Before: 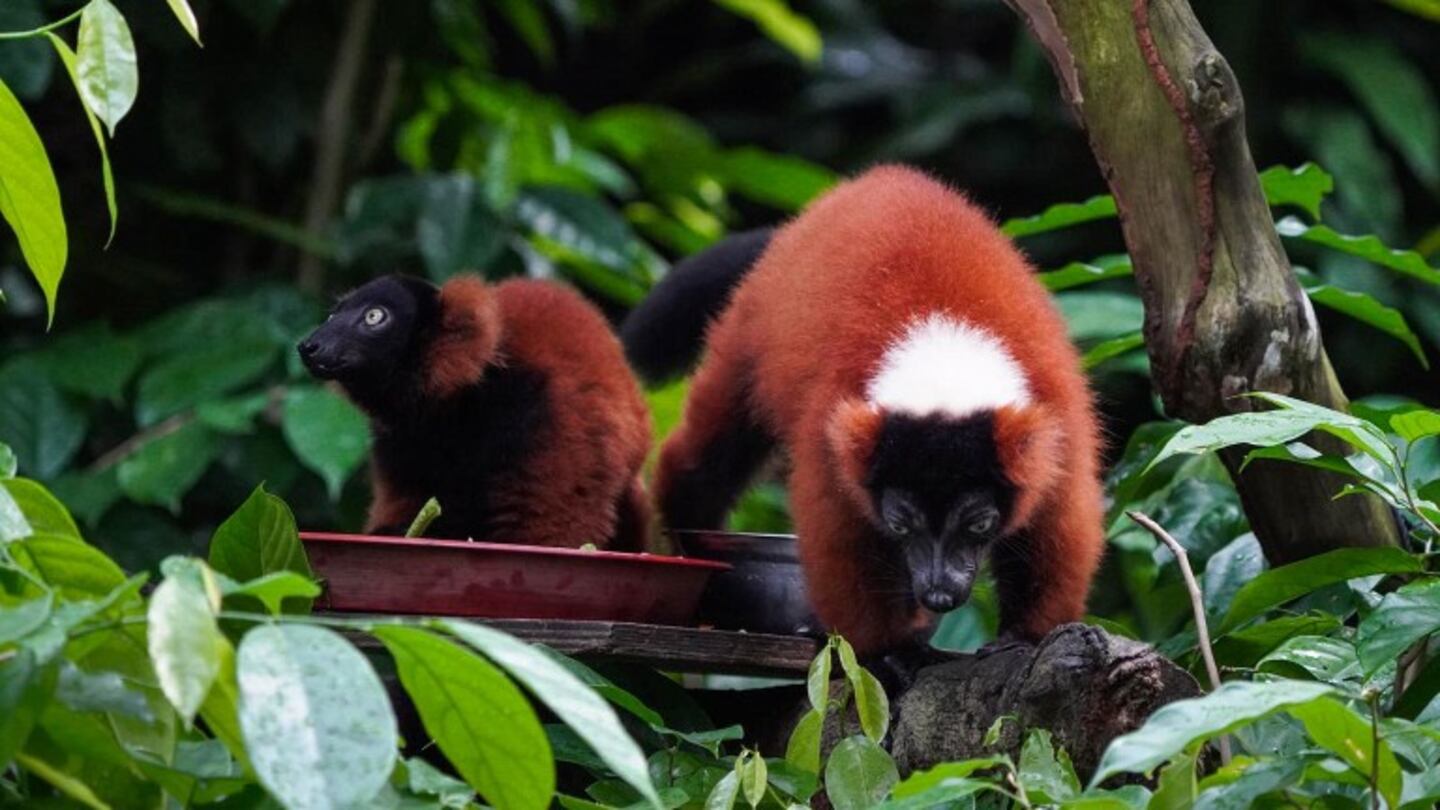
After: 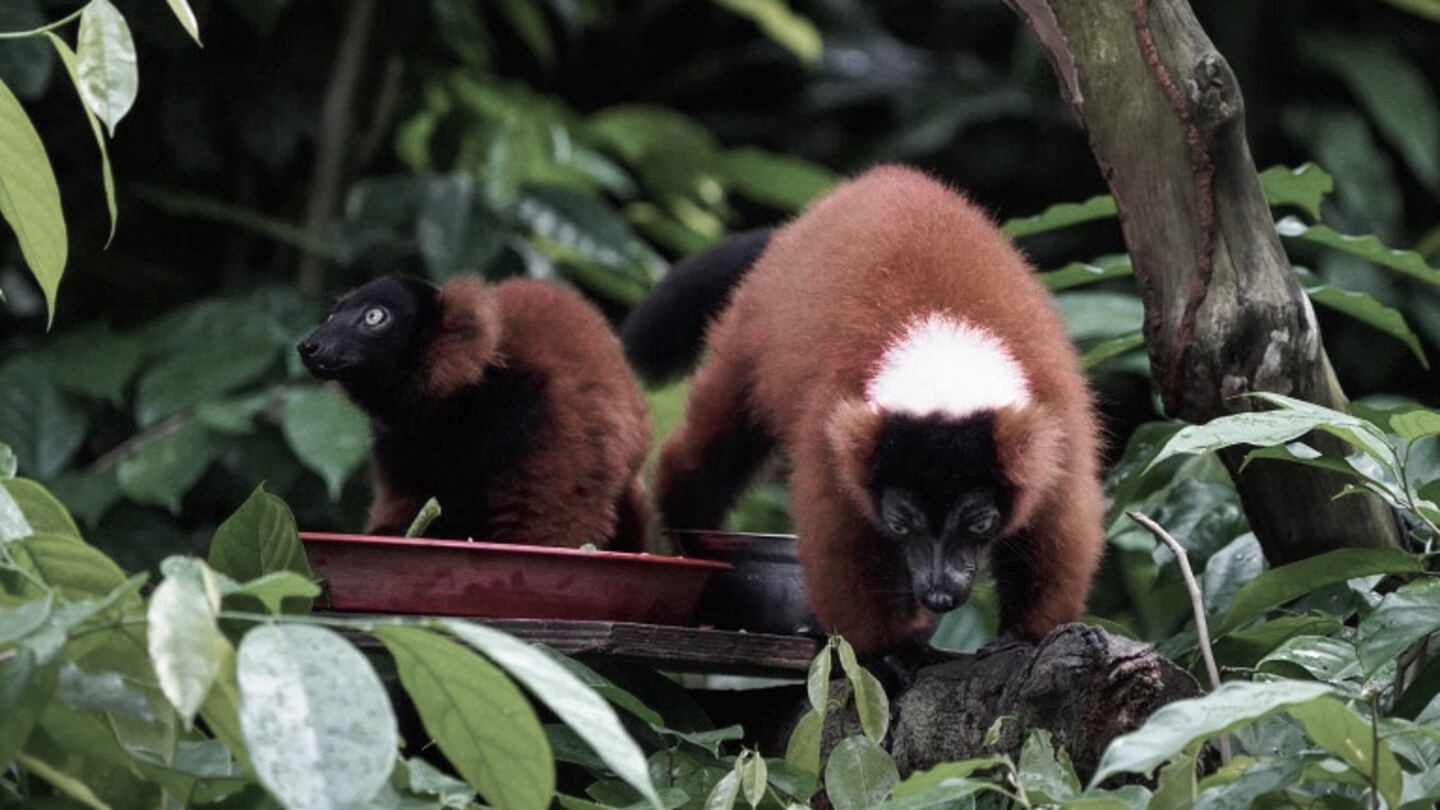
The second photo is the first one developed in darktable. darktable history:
color zones: curves: ch0 [(0, 0.6) (0.129, 0.508) (0.193, 0.483) (0.429, 0.5) (0.571, 0.5) (0.714, 0.5) (0.857, 0.5) (1, 0.6)]; ch1 [(0, 0.481) (0.112, 0.245) (0.213, 0.223) (0.429, 0.233) (0.571, 0.231) (0.683, 0.242) (0.857, 0.296) (1, 0.481)]
tone equalizer: on, module defaults
